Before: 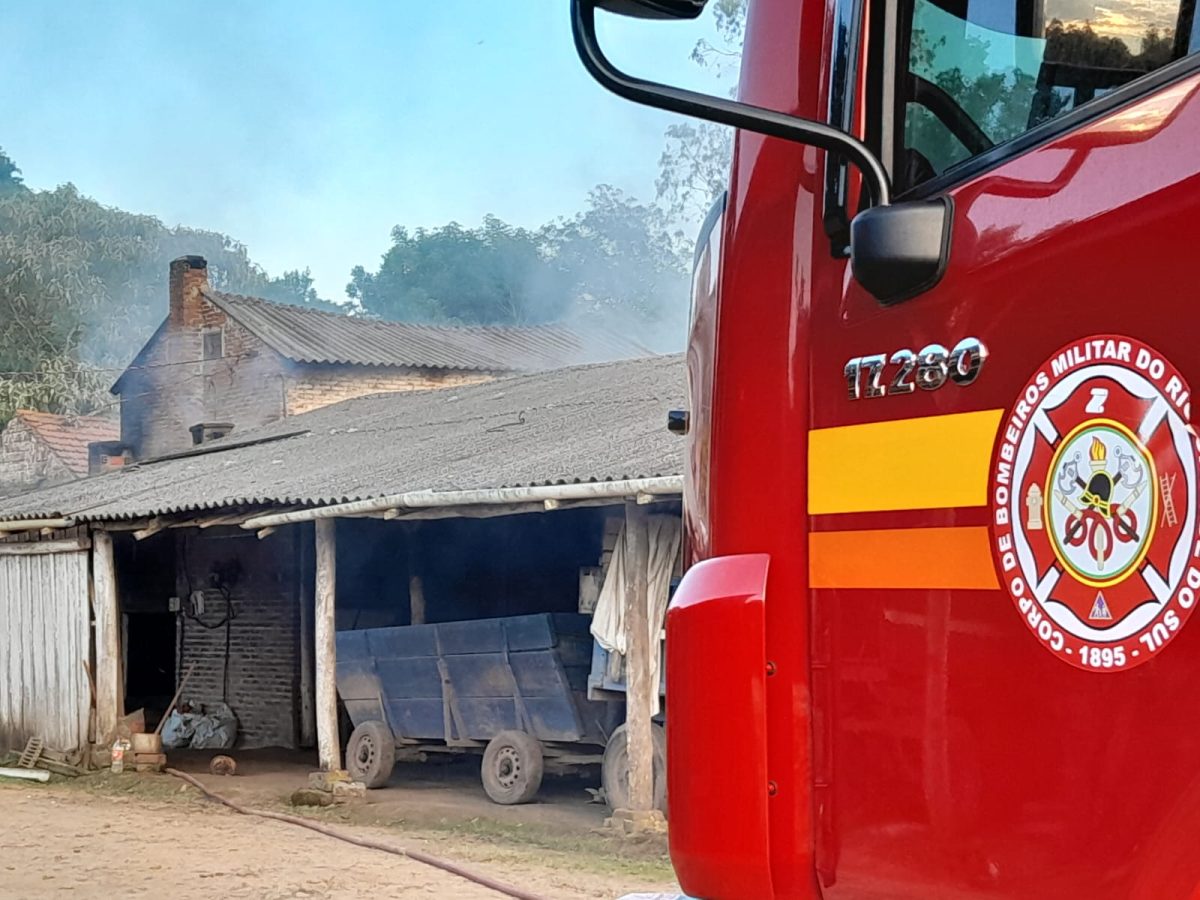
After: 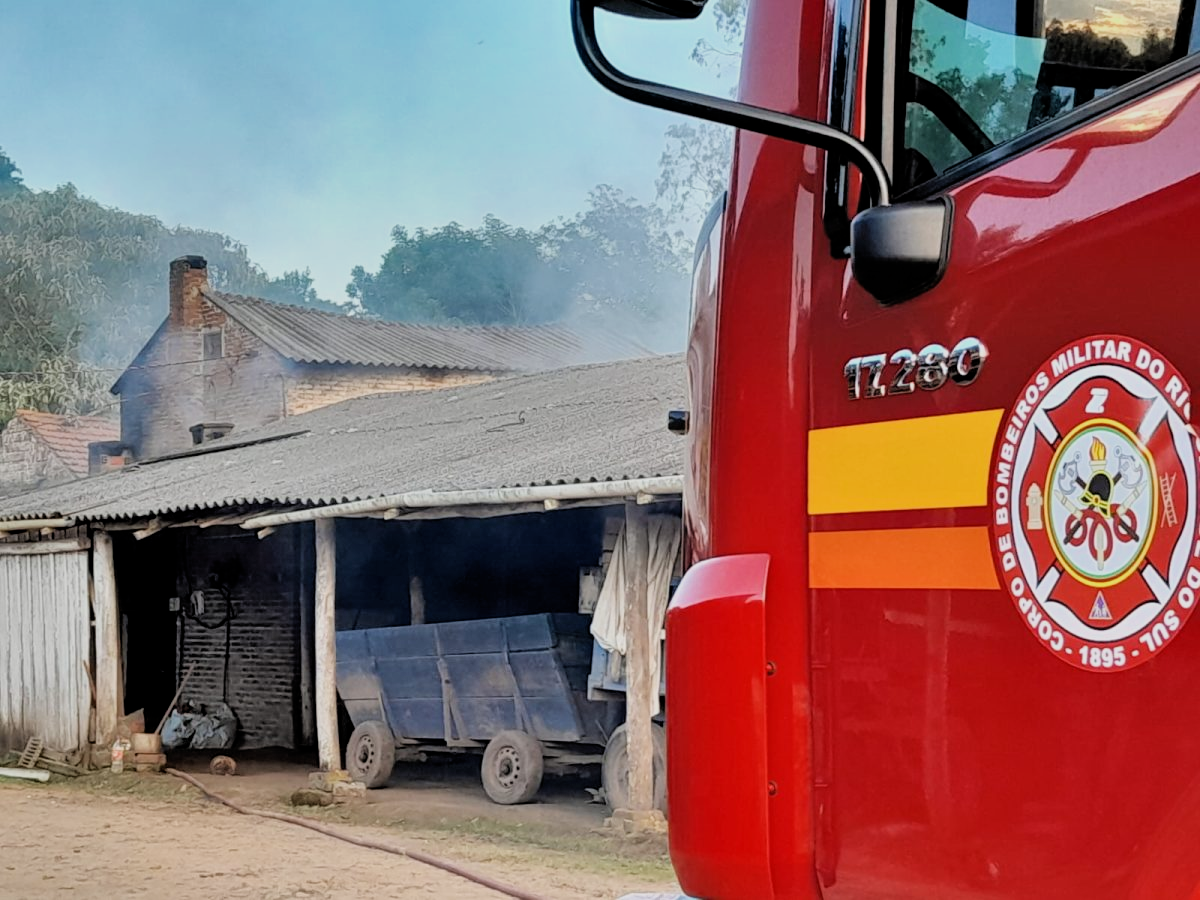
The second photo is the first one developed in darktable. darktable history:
shadows and highlights: low approximation 0.01, soften with gaussian
filmic rgb: black relative exposure -7.73 EV, white relative exposure 4.38 EV, threshold 3 EV, target black luminance 0%, hardness 3.75, latitude 50.68%, contrast 1.066, highlights saturation mix 9.88%, shadows ↔ highlights balance -0.253%, enable highlight reconstruction true
